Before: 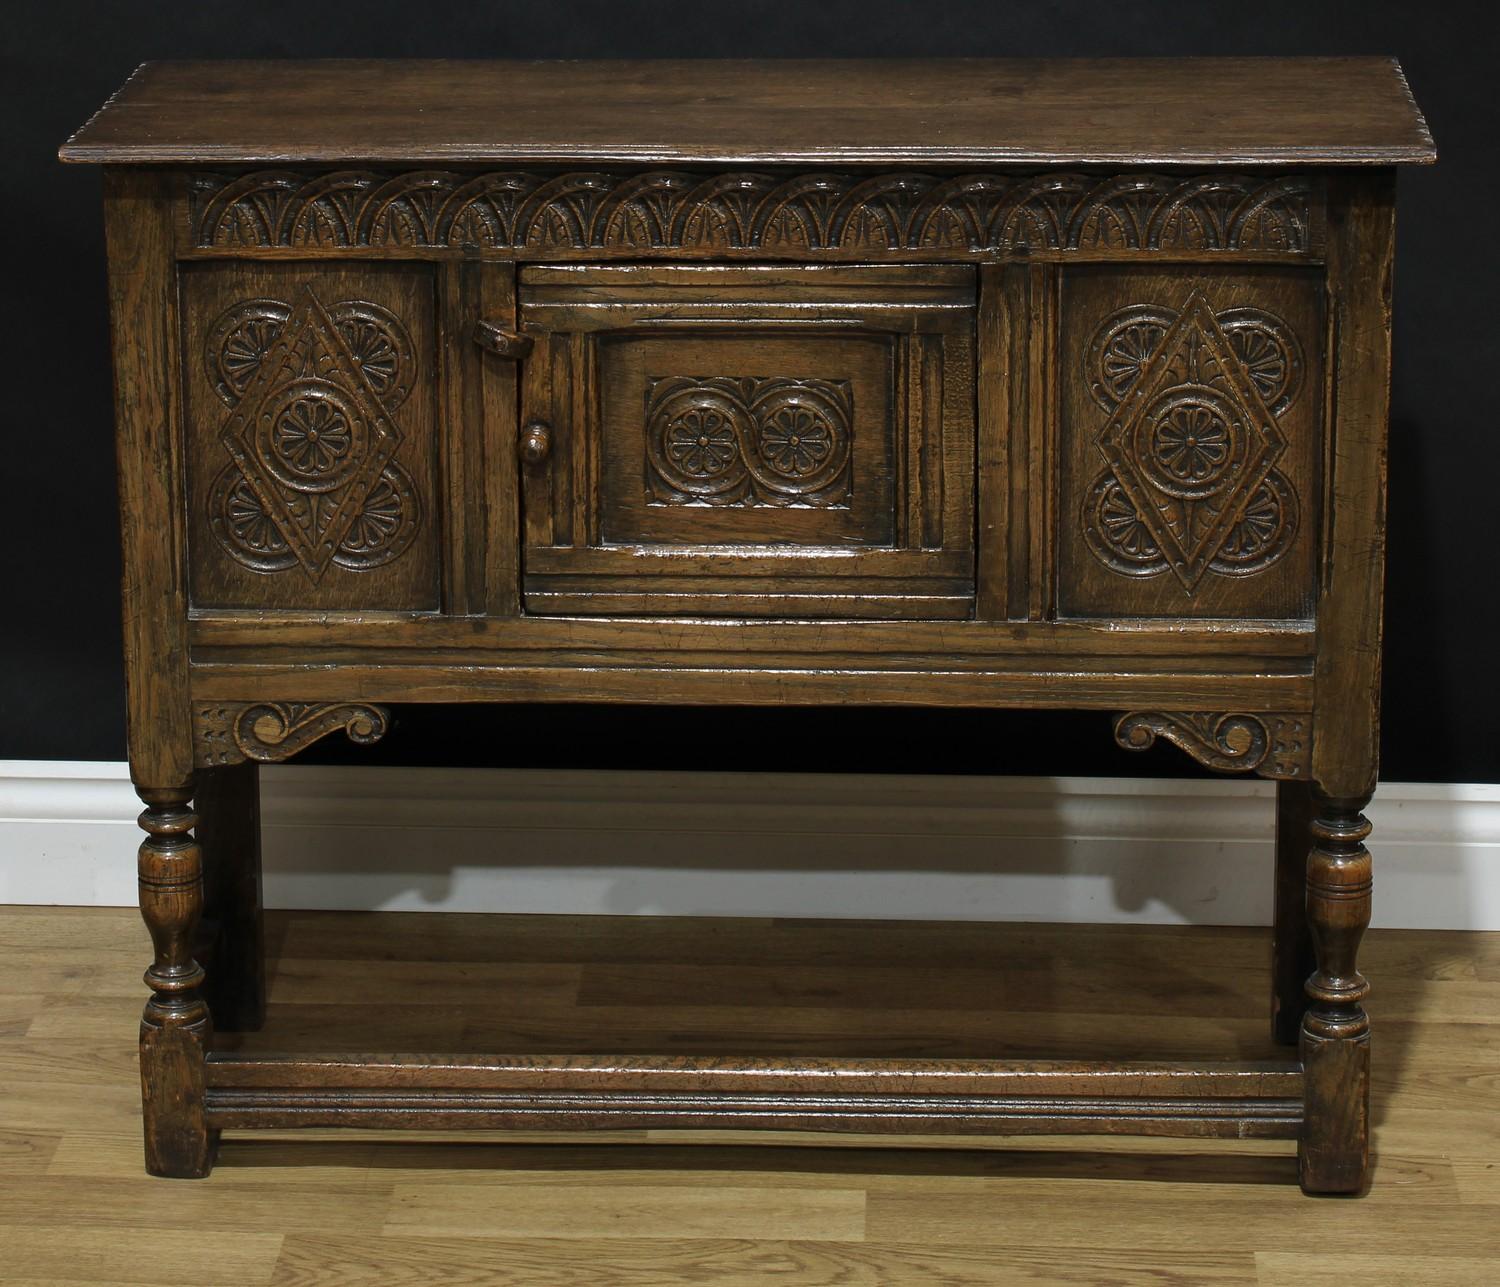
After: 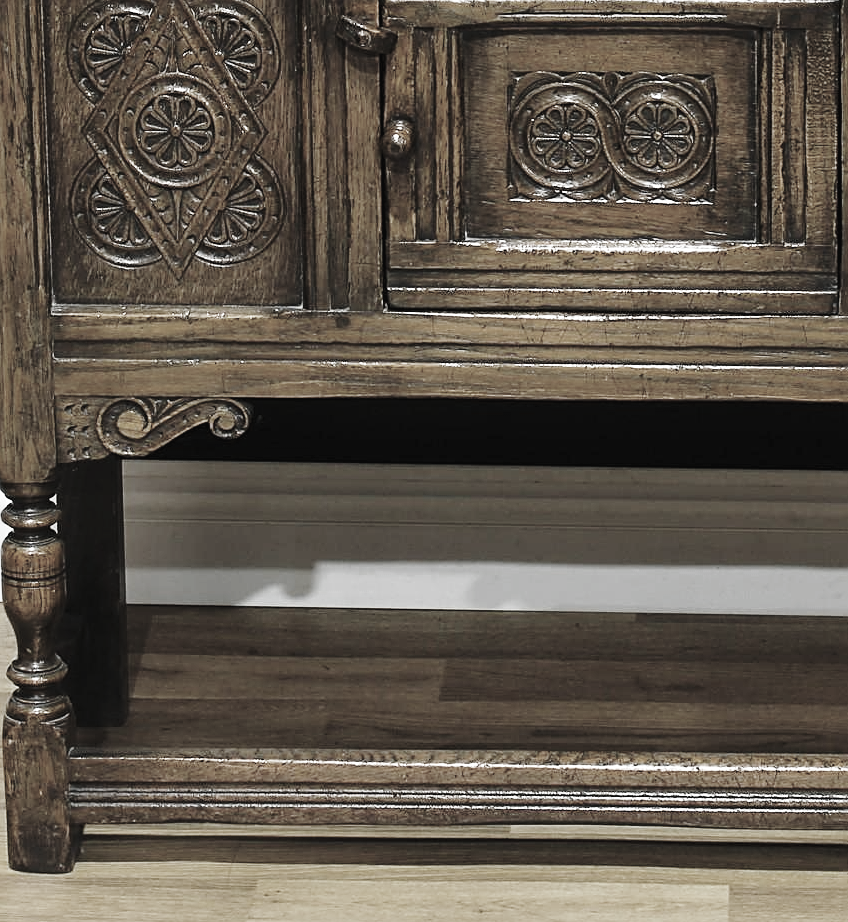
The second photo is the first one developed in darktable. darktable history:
exposure: black level correction 0, exposure 0.498 EV, compensate highlight preservation false
color correction: highlights a* -0.32, highlights b* -0.095
color zones: curves: ch0 [(0, 0.613) (0.01, 0.613) (0.245, 0.448) (0.498, 0.529) (0.642, 0.665) (0.879, 0.777) (0.99, 0.613)]; ch1 [(0, 0.035) (0.121, 0.189) (0.259, 0.197) (0.415, 0.061) (0.589, 0.022) (0.732, 0.022) (0.857, 0.026) (0.991, 0.053)]
color balance rgb: linear chroma grading › global chroma 8.872%, perceptual saturation grading › global saturation 10.291%, global vibrance 30.46%
crop: left 9.185%, top 23.774%, right 34.277%, bottom 4.583%
base curve: curves: ch0 [(0, 0) (0.028, 0.03) (0.121, 0.232) (0.46, 0.748) (0.859, 0.968) (1, 1)], preserve colors none
sharpen: amount 0.563
contrast brightness saturation: contrast -0.044, saturation -0.401
